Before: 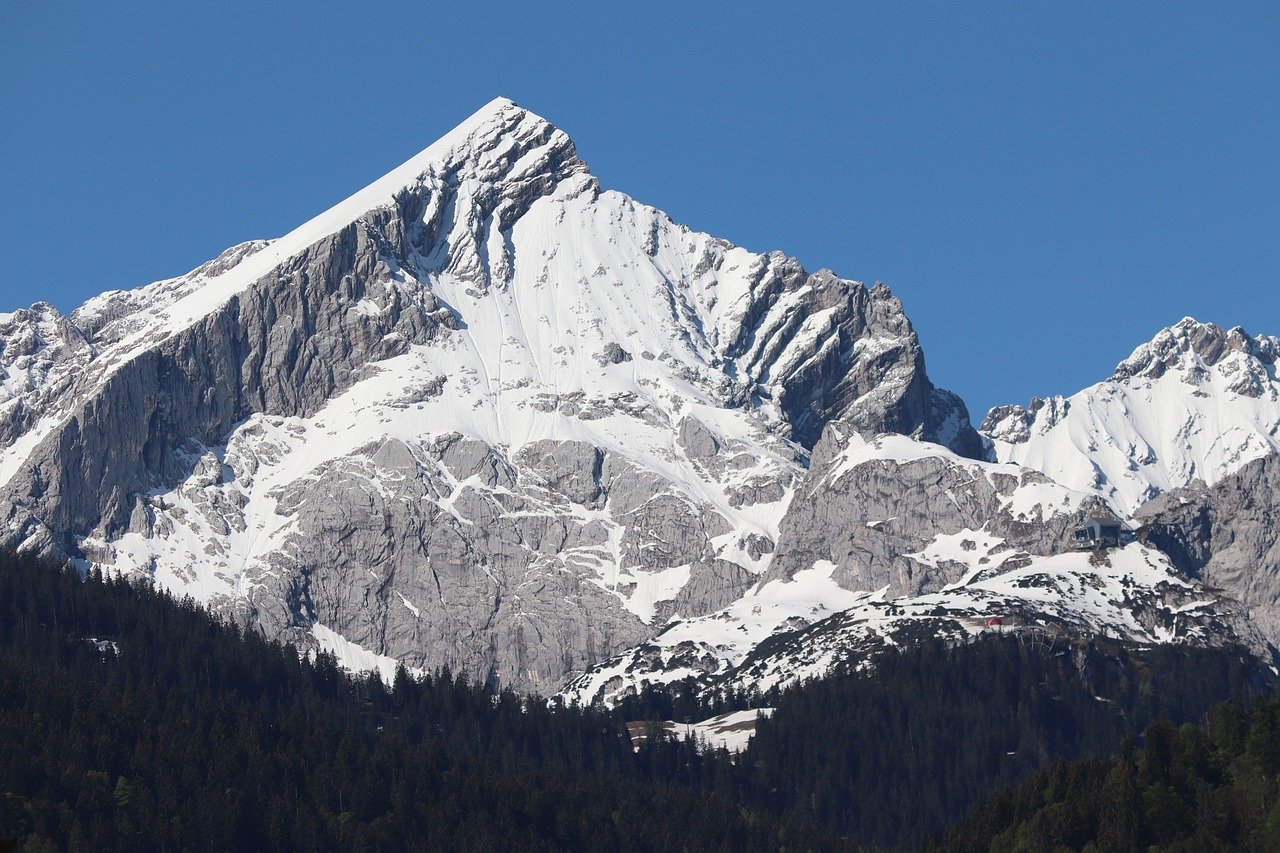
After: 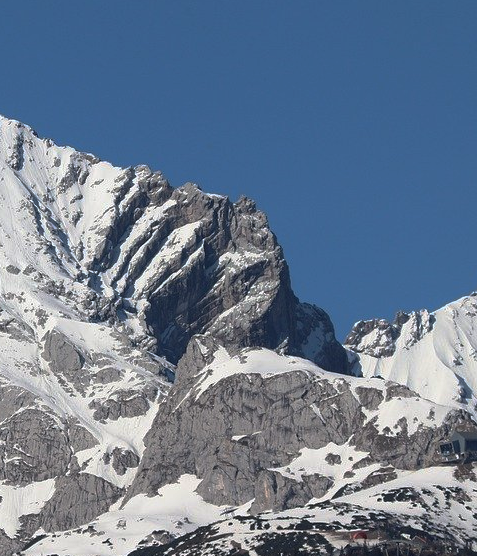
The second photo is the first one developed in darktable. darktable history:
base curve: curves: ch0 [(0, 0) (0.595, 0.418) (1, 1)], preserve colors none
crop and rotate: left 49.62%, top 10.118%, right 13.077%, bottom 24.687%
